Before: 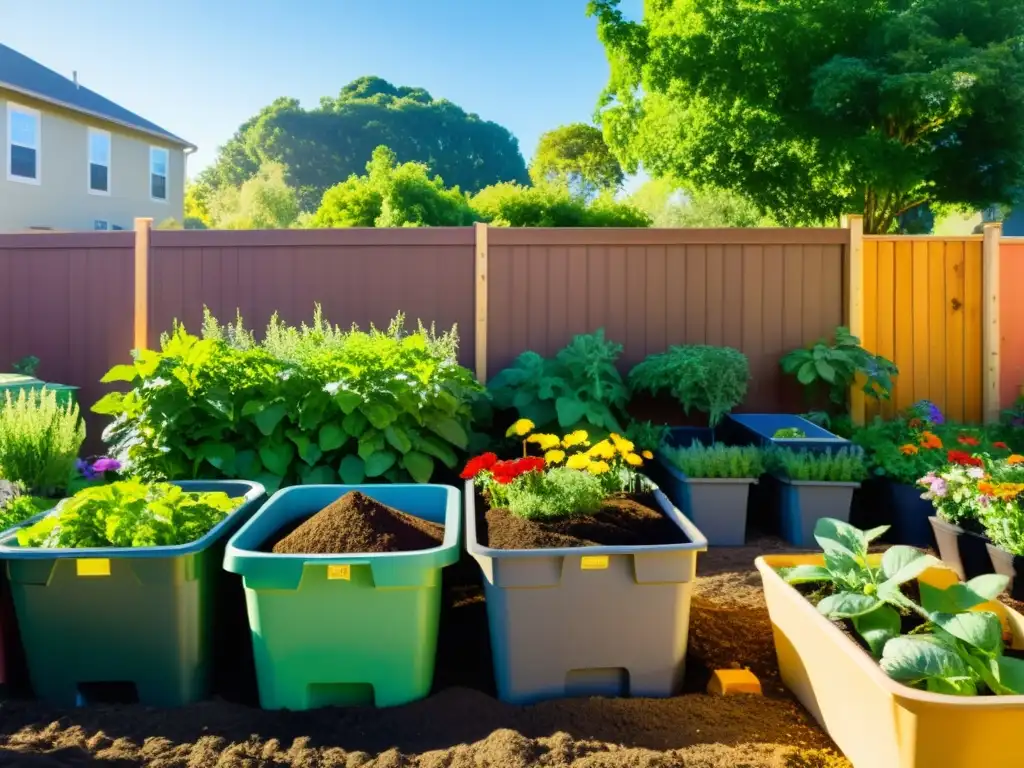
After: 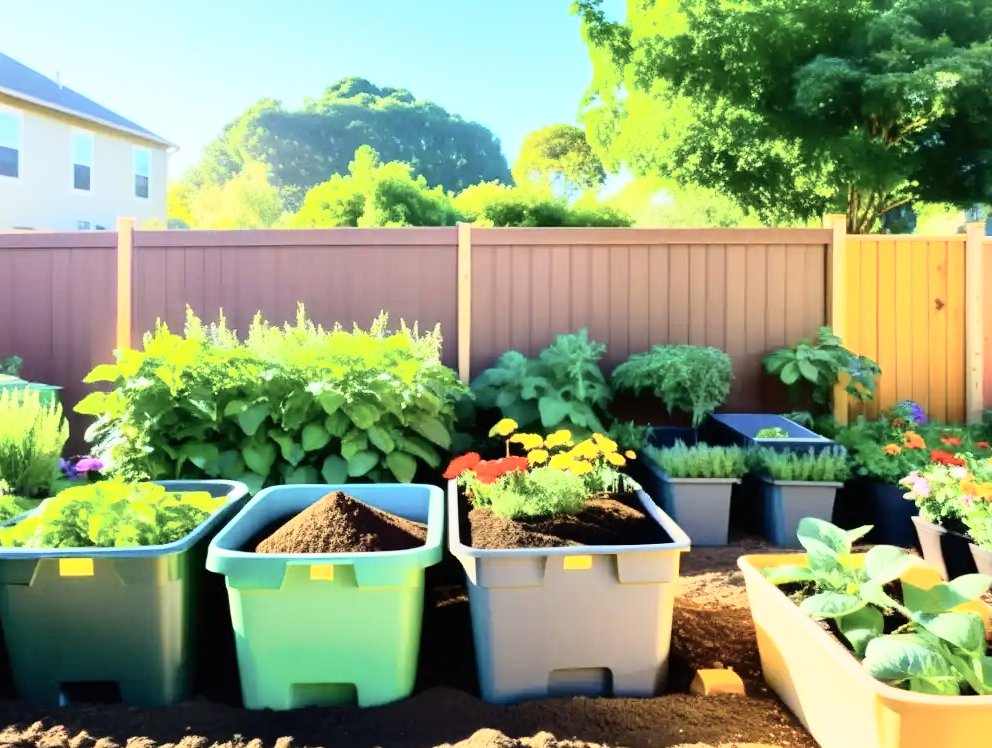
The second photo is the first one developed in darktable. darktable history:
crop: left 1.679%, right 0.287%, bottom 1.902%
tone curve: curves: ch0 [(0, 0) (0.003, 0.003) (0.011, 0.012) (0.025, 0.027) (0.044, 0.048) (0.069, 0.074) (0.1, 0.117) (0.136, 0.177) (0.177, 0.246) (0.224, 0.324) (0.277, 0.422) (0.335, 0.531) (0.399, 0.633) (0.468, 0.733) (0.543, 0.824) (0.623, 0.895) (0.709, 0.938) (0.801, 0.961) (0.898, 0.98) (1, 1)], color space Lab, independent channels, preserve colors none
